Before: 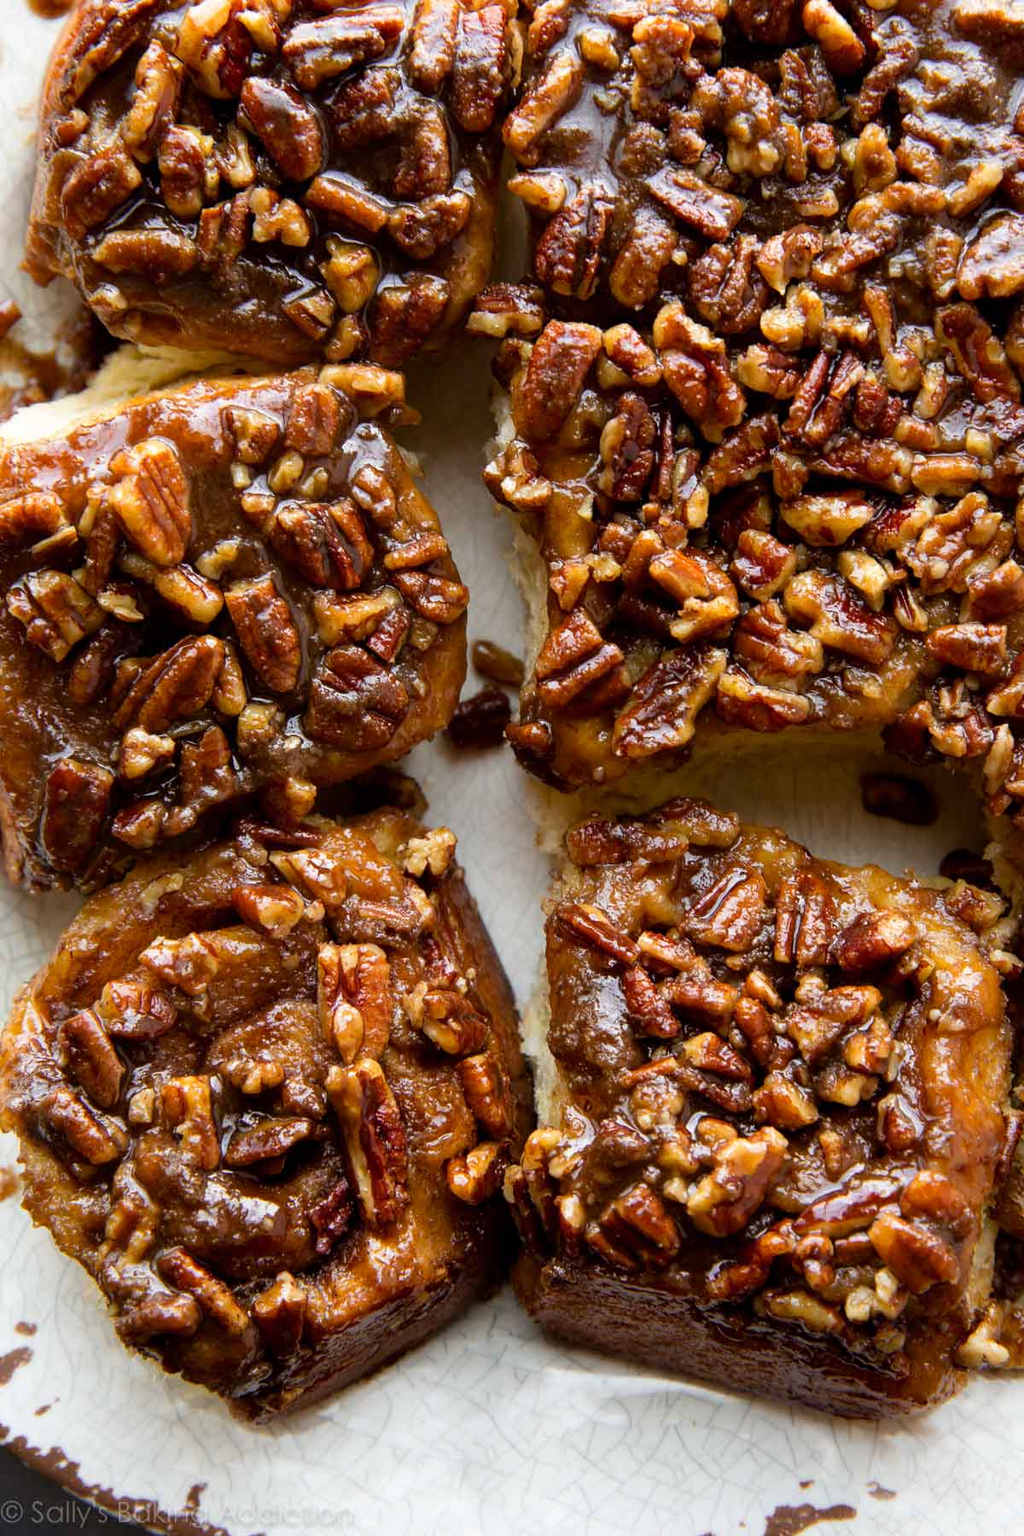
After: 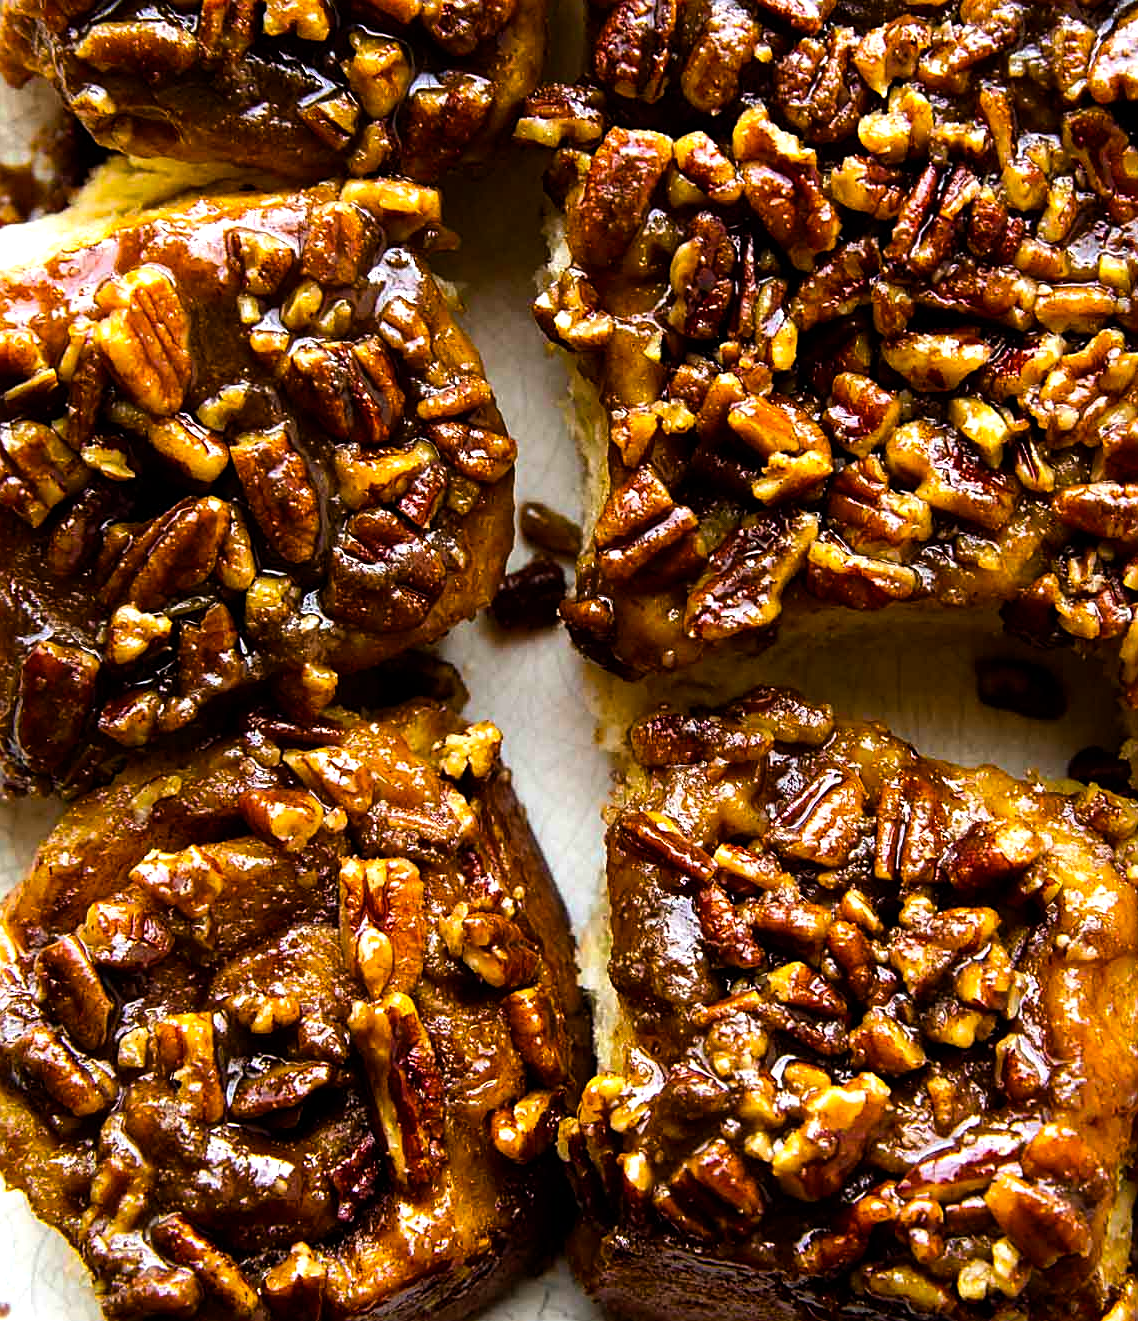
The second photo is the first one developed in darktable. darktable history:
crop and rotate: left 2.81%, top 13.83%, right 2.274%, bottom 12.727%
color balance rgb: perceptual saturation grading › global saturation 25.792%, global vibrance 30.107%, contrast 10.629%
tone equalizer: -8 EV -0.385 EV, -7 EV -0.356 EV, -6 EV -0.371 EV, -5 EV -0.207 EV, -3 EV 0.231 EV, -2 EV 0.311 EV, -1 EV 0.391 EV, +0 EV 0.432 EV, edges refinement/feathering 500, mask exposure compensation -1.57 EV, preserve details no
sharpen: on, module defaults
